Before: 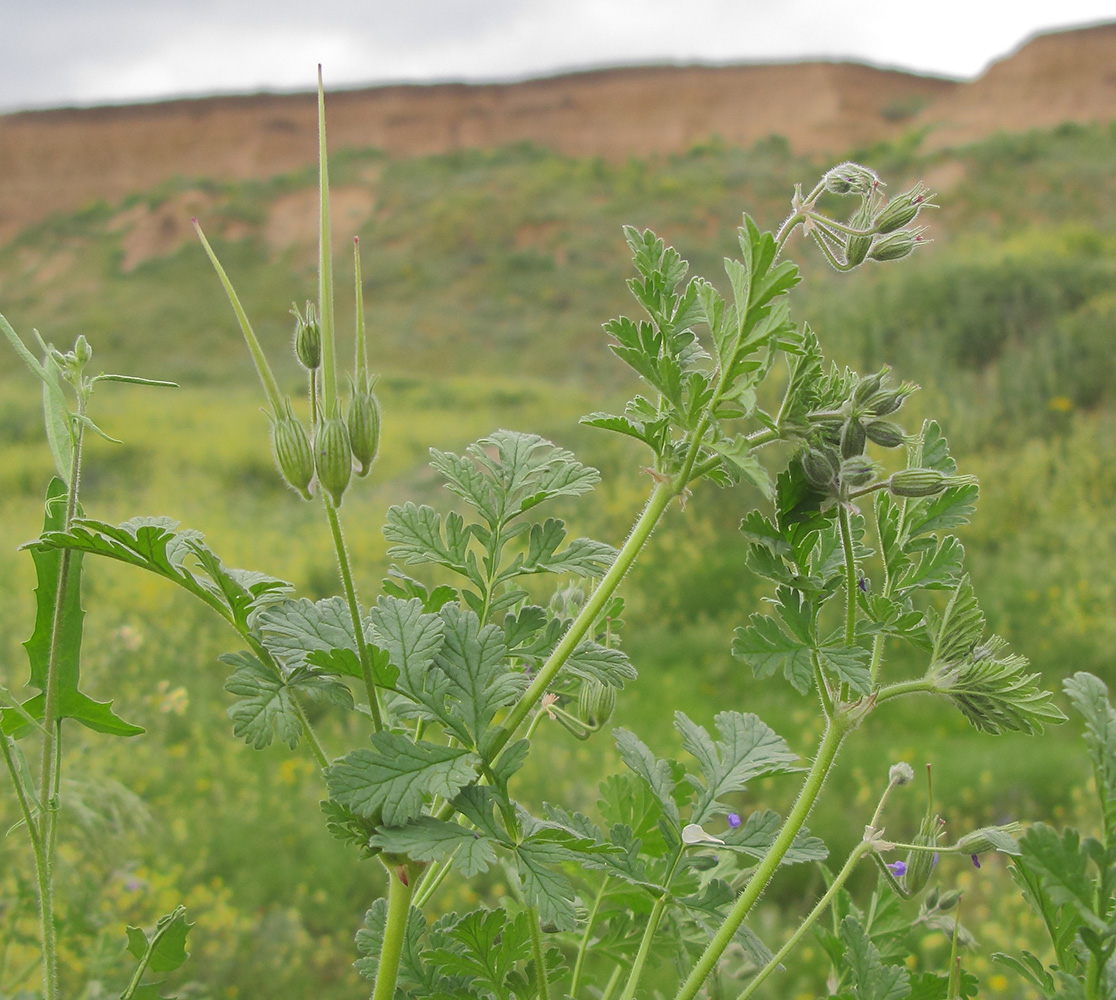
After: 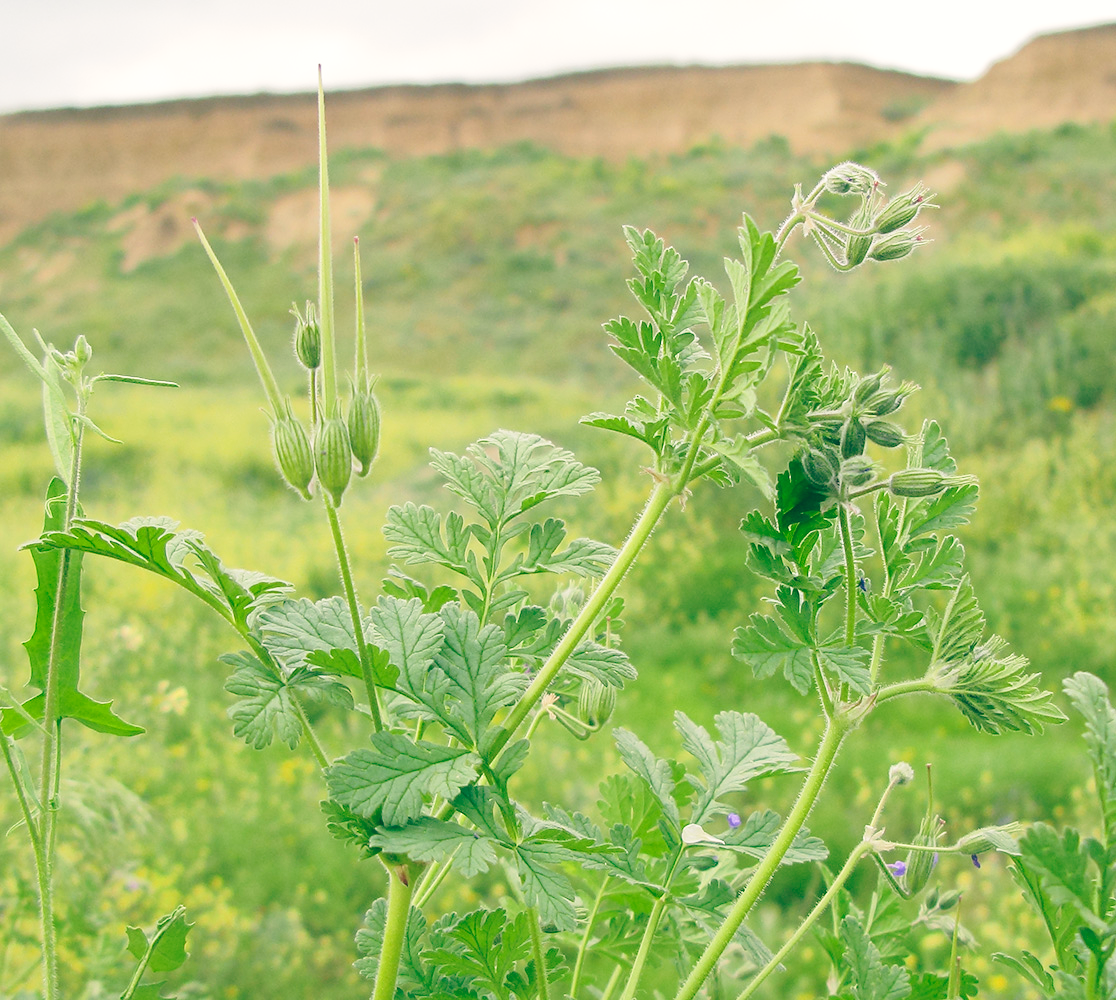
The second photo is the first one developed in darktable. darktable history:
base curve: curves: ch0 [(0, 0) (0.028, 0.03) (0.121, 0.232) (0.46, 0.748) (0.859, 0.968) (1, 1)], preserve colors none
color balance: lift [1.005, 0.99, 1.007, 1.01], gamma [1, 0.979, 1.011, 1.021], gain [0.923, 1.098, 1.025, 0.902], input saturation 90.45%, contrast 7.73%, output saturation 105.91%
